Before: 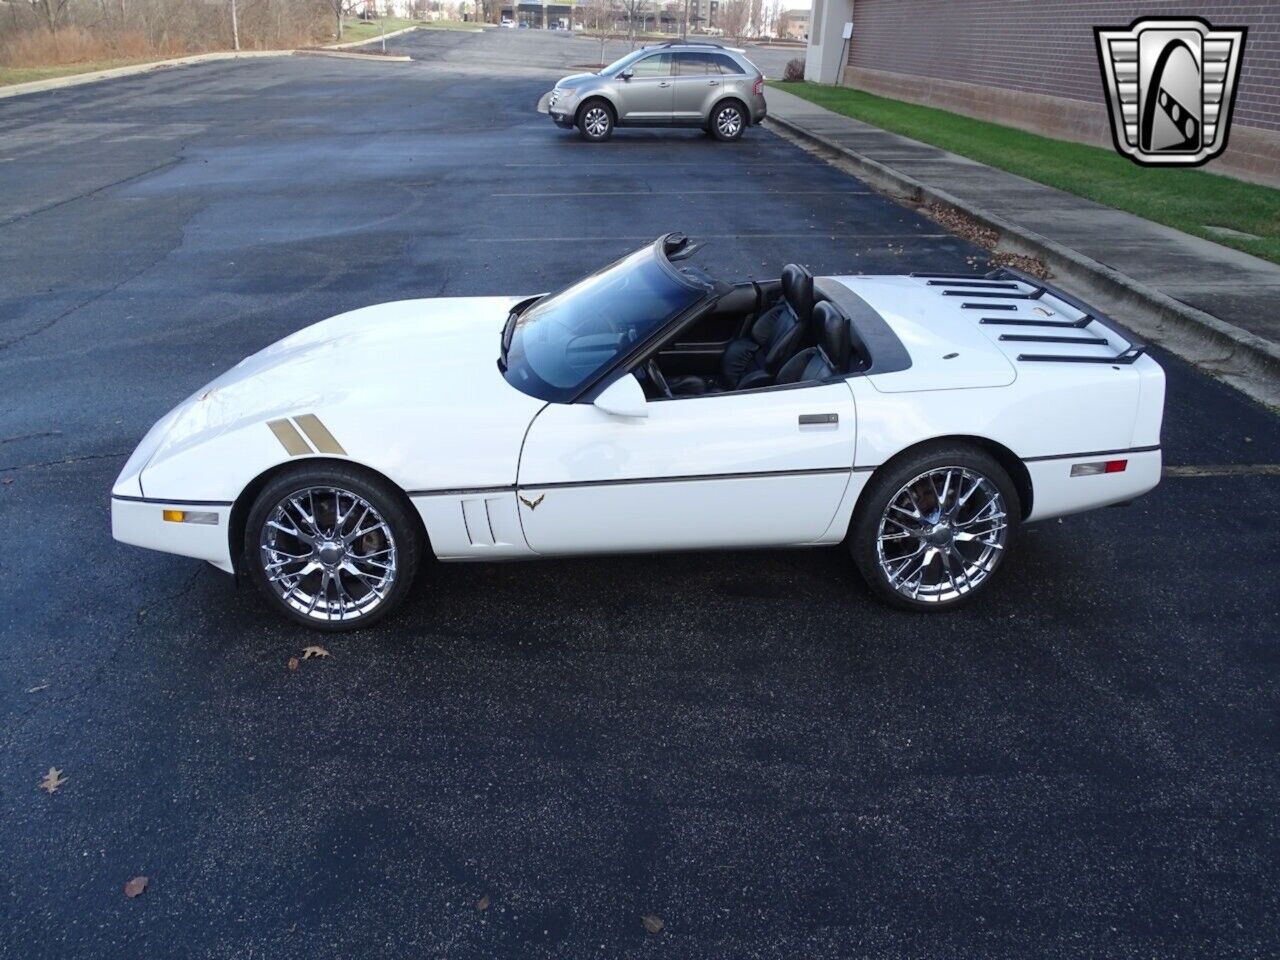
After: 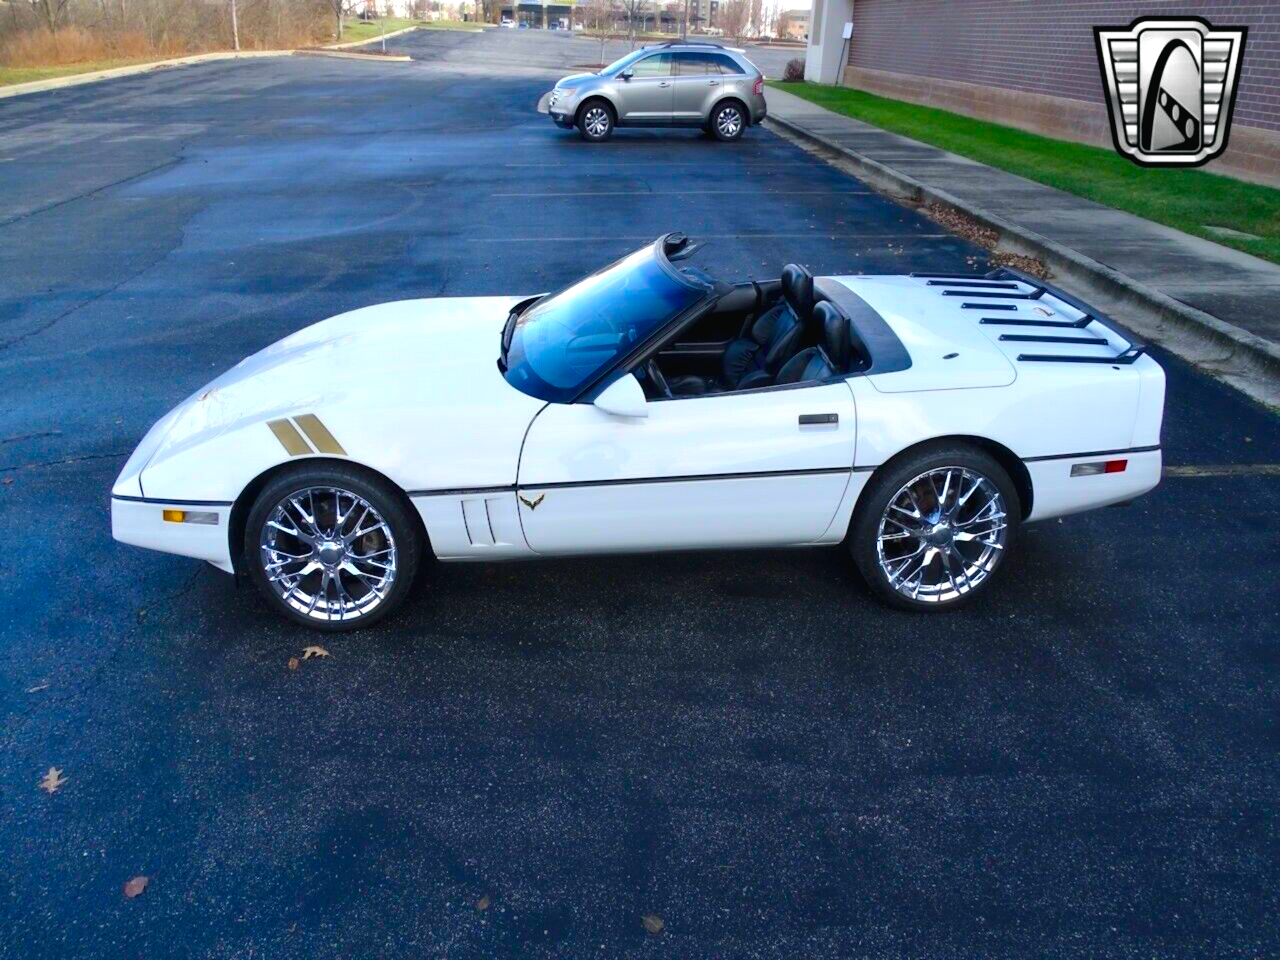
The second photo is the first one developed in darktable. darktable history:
contrast equalizer: y [[0.514, 0.573, 0.581, 0.508, 0.5, 0.5], [0.5 ×6], [0.5 ×6], [0 ×6], [0 ×6]]
tone equalizer: on, module defaults
color balance rgb: shadows lift › luminance -7.953%, shadows lift › chroma 2.111%, shadows lift › hue 198.61°, power › luminance 1.552%, global offset › luminance 0.237%, global offset › hue 170.31°, linear chroma grading › global chroma 42.052%, perceptual saturation grading › global saturation 15.132%, global vibrance 20%
